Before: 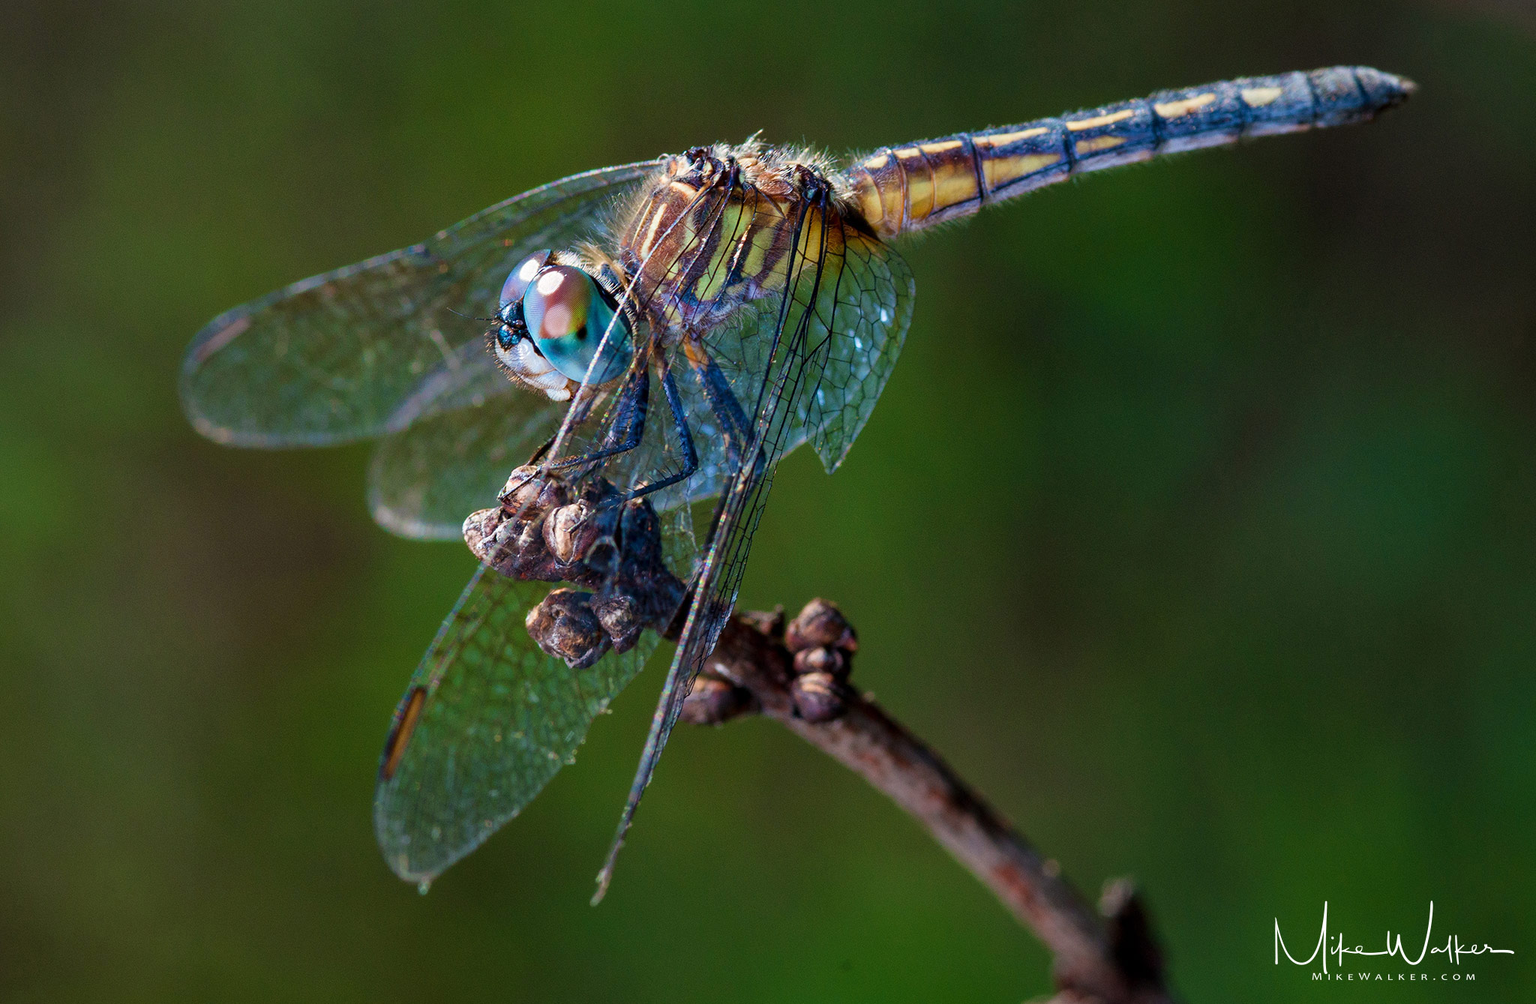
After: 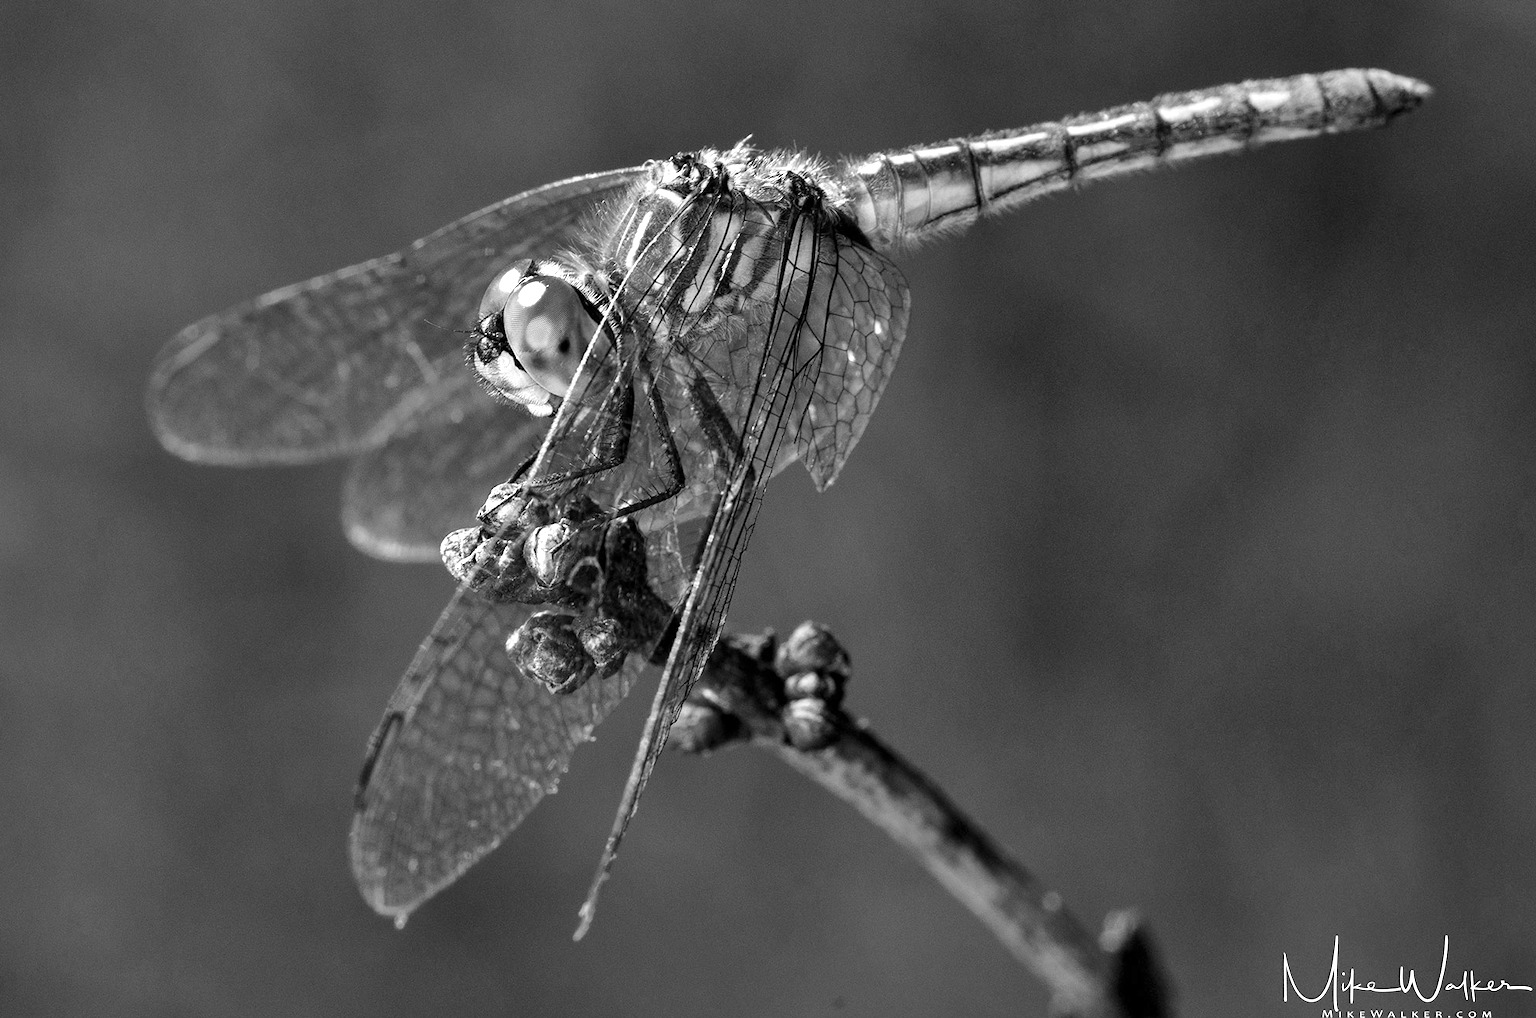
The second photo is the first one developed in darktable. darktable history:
color balance rgb: linear chroma grading › global chroma 25%, perceptual saturation grading › global saturation 45%, perceptual saturation grading › highlights -50%, perceptual saturation grading › shadows 30%, perceptual brilliance grading › global brilliance 18%, global vibrance 40%
shadows and highlights: soften with gaussian
crop and rotate: left 2.536%, right 1.107%, bottom 2.246%
monochrome: a -6.99, b 35.61, size 1.4
